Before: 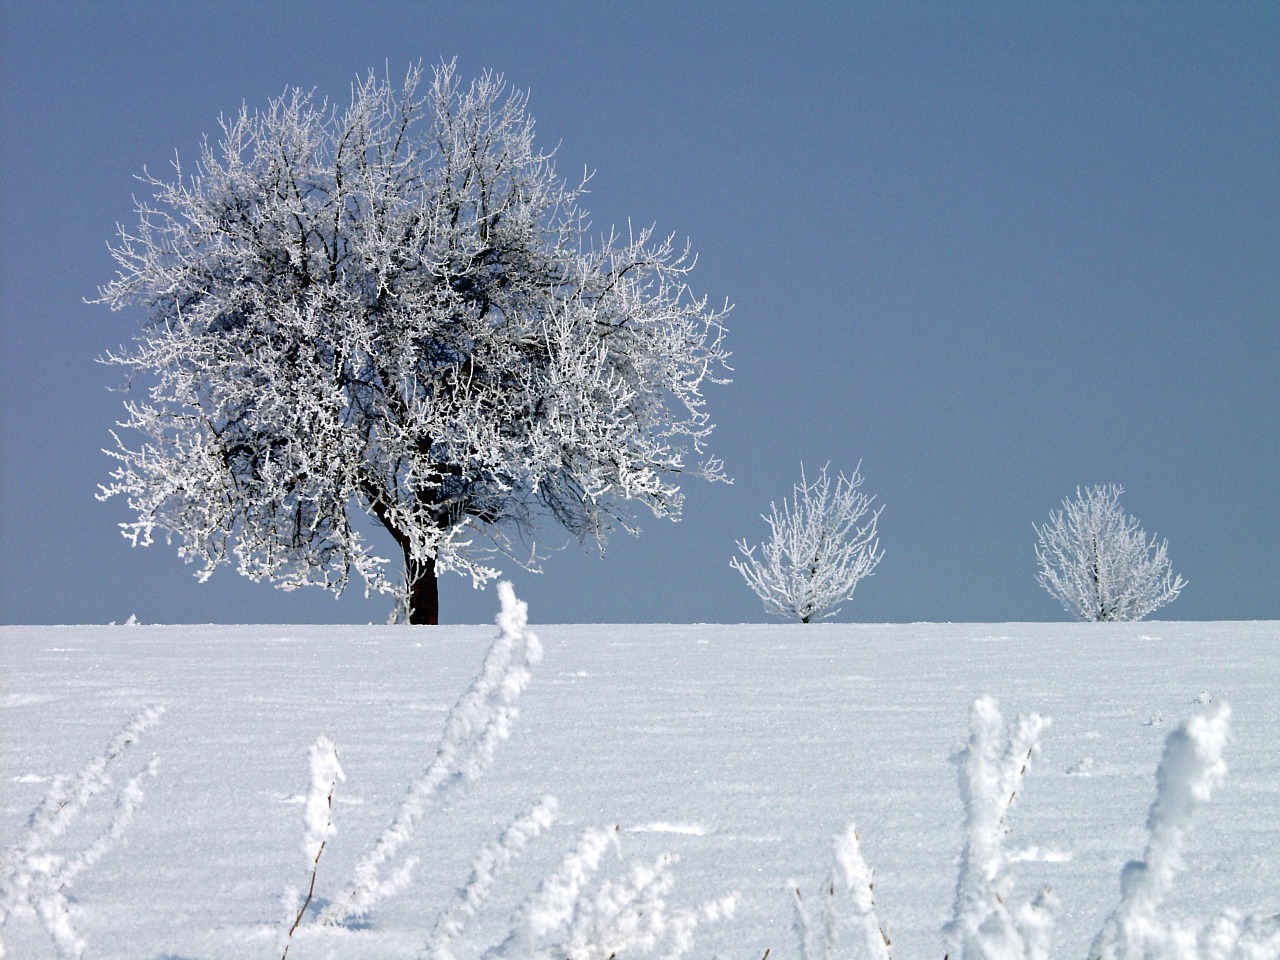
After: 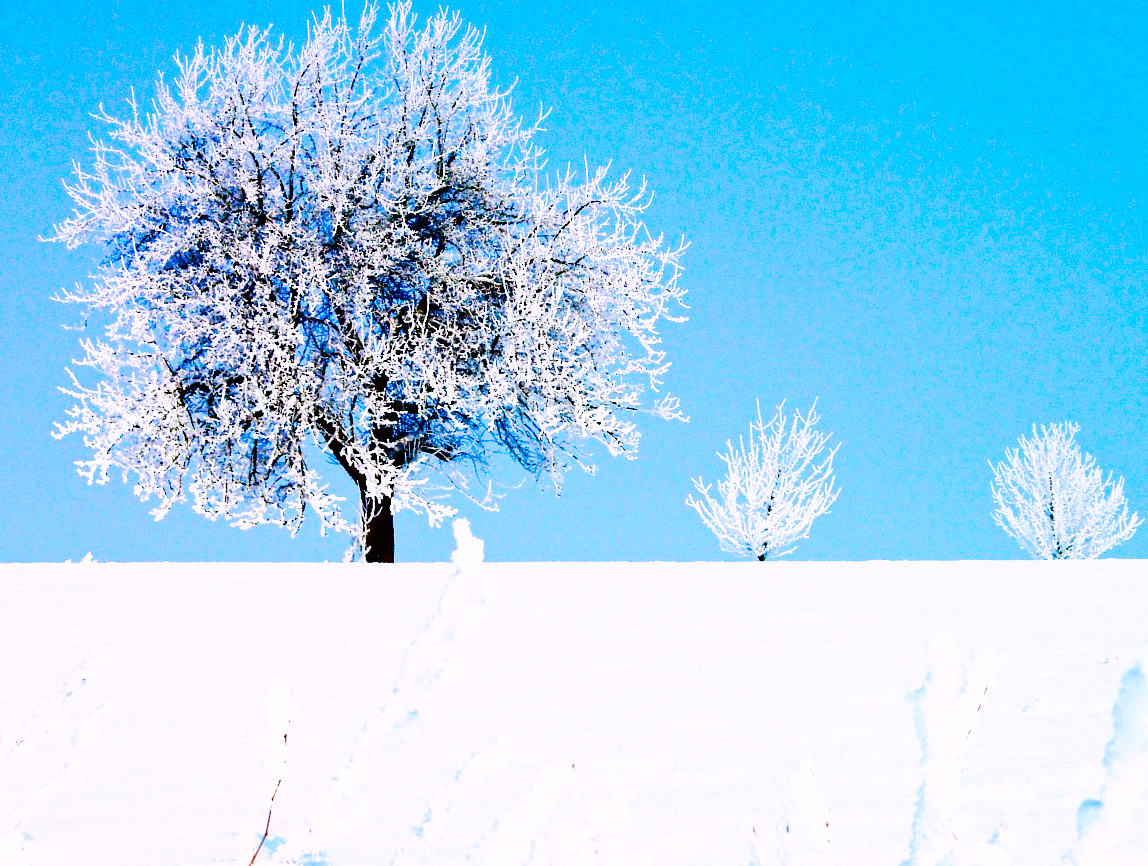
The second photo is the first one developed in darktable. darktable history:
sharpen: radius 5.372, amount 0.309, threshold 26.623
color correction: highlights a* 1.58, highlights b* -1.64, saturation 2.49
crop: left 3.457%, top 6.495%, right 5.943%, bottom 3.197%
base curve: curves: ch0 [(0, 0) (0.007, 0.004) (0.027, 0.03) (0.046, 0.07) (0.207, 0.54) (0.442, 0.872) (0.673, 0.972) (1, 1)], preserve colors none
